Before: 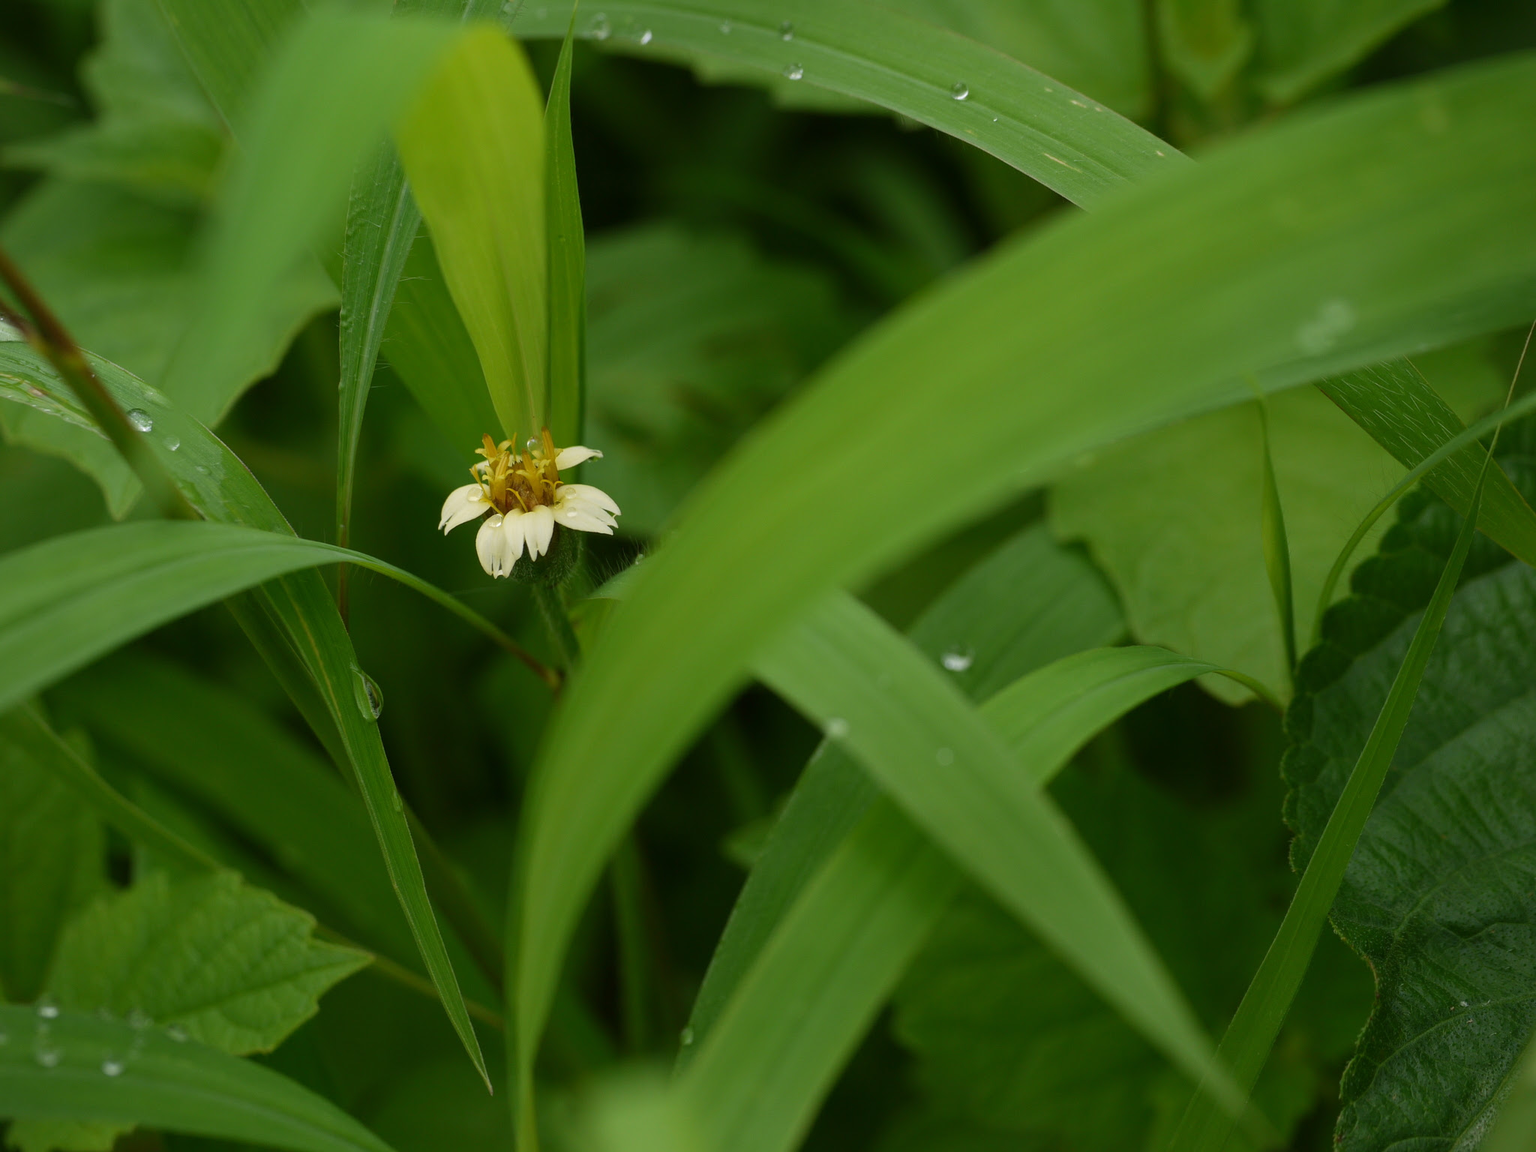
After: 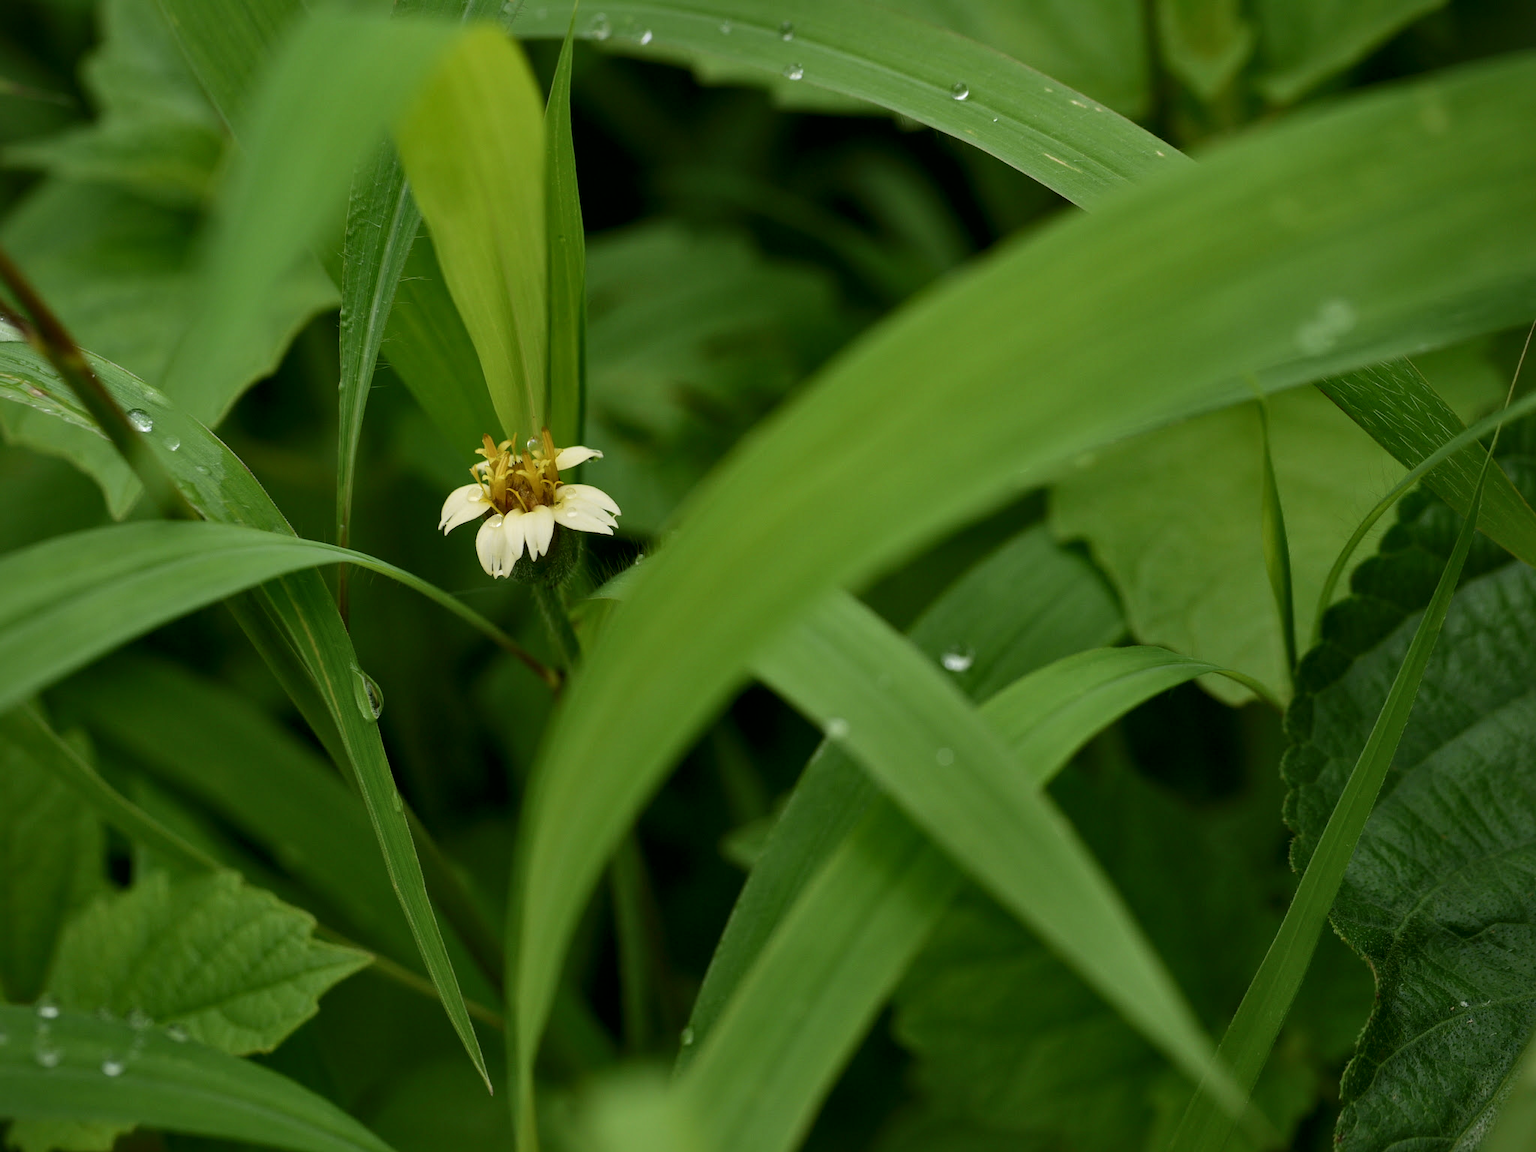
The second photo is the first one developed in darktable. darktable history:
exposure: exposure -0.07 EV, compensate exposure bias true, compensate highlight preservation false
local contrast: mode bilateral grid, contrast 25, coarseness 59, detail 152%, midtone range 0.2
